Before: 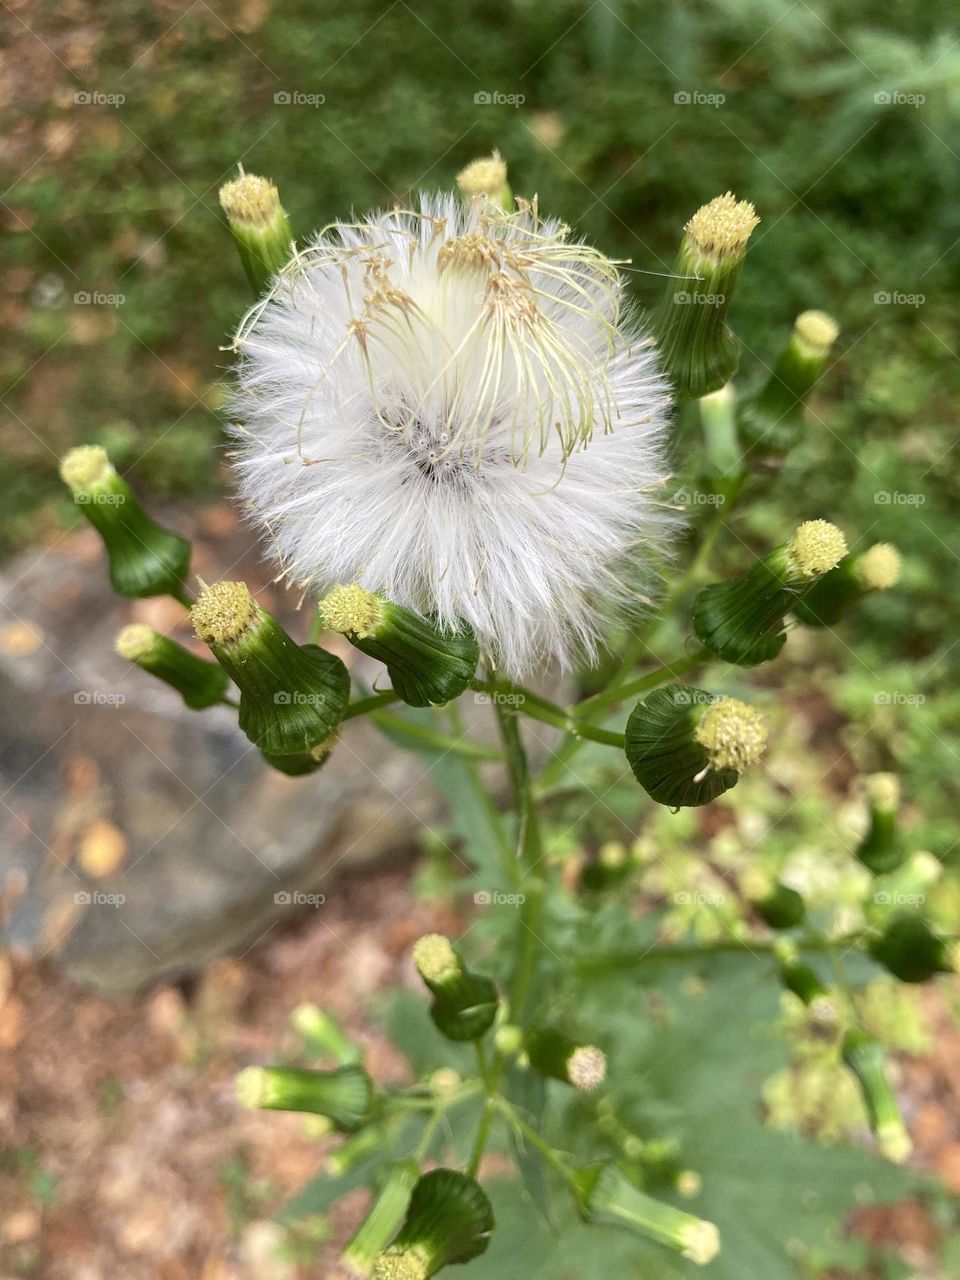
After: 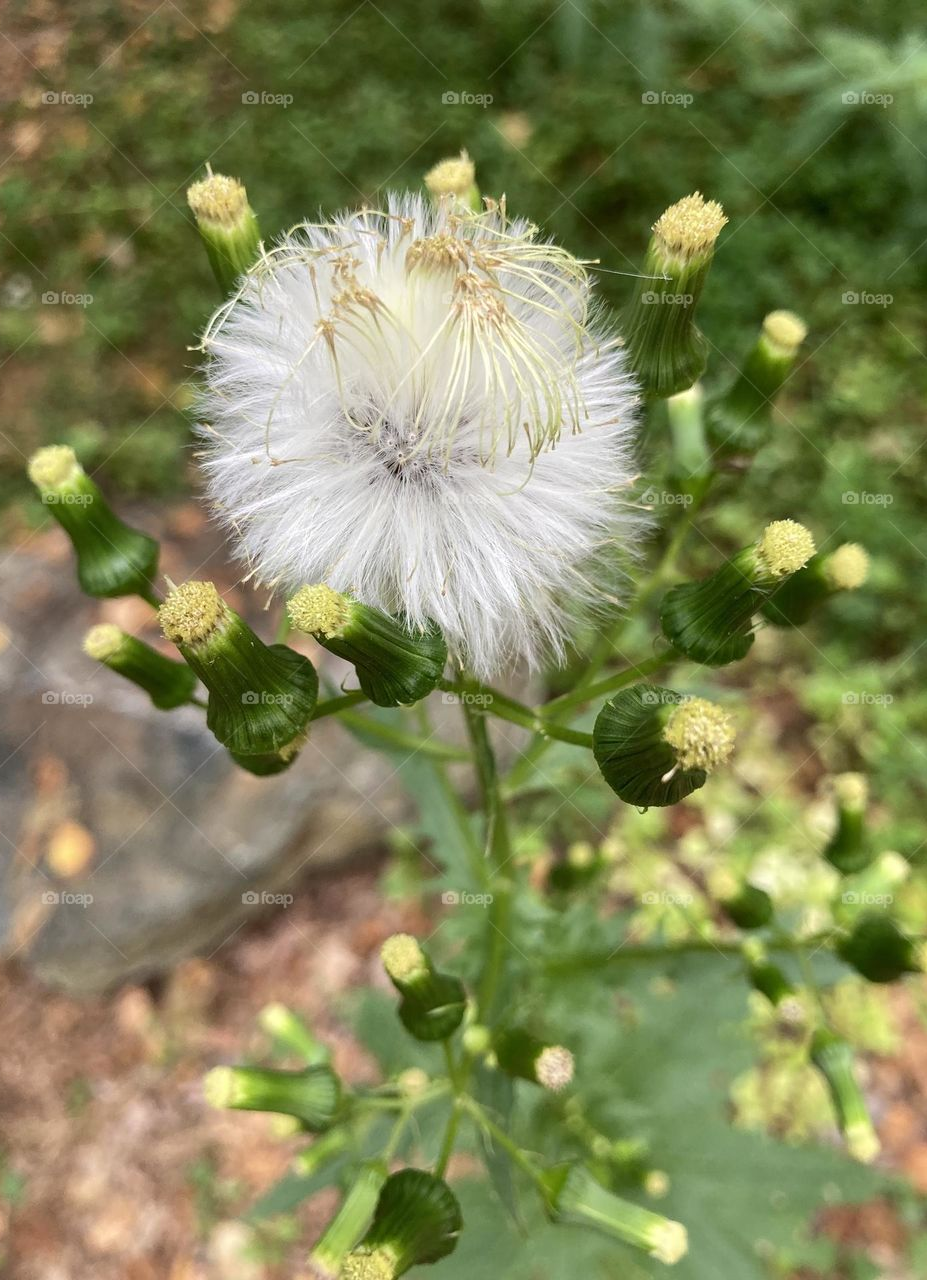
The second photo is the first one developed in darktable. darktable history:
crop and rotate: left 3.383%
